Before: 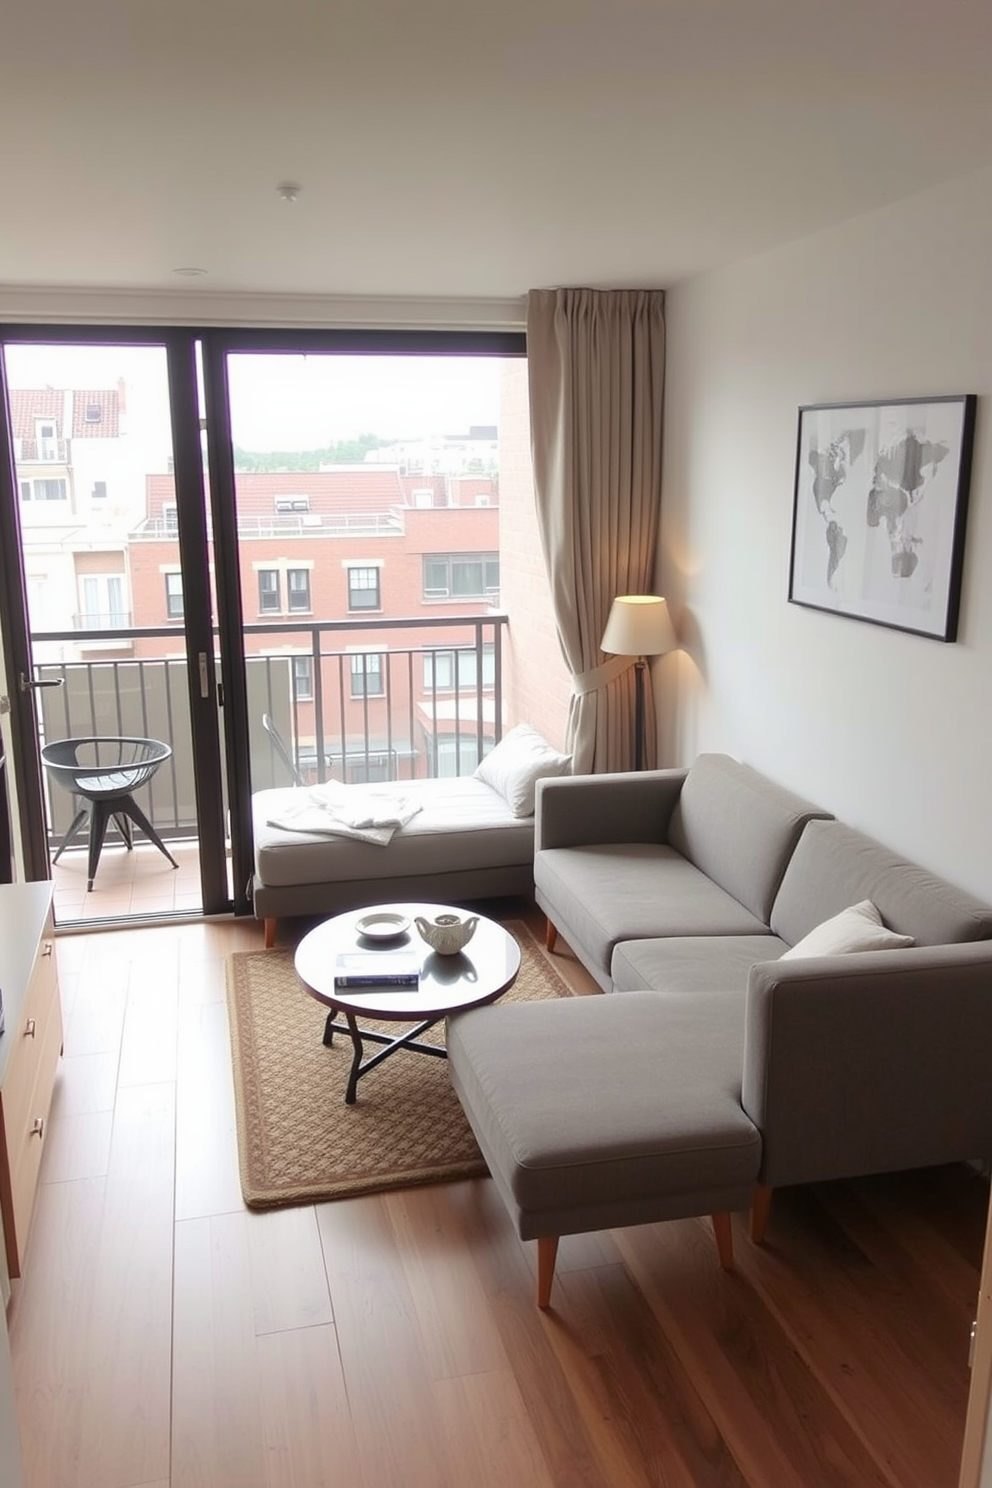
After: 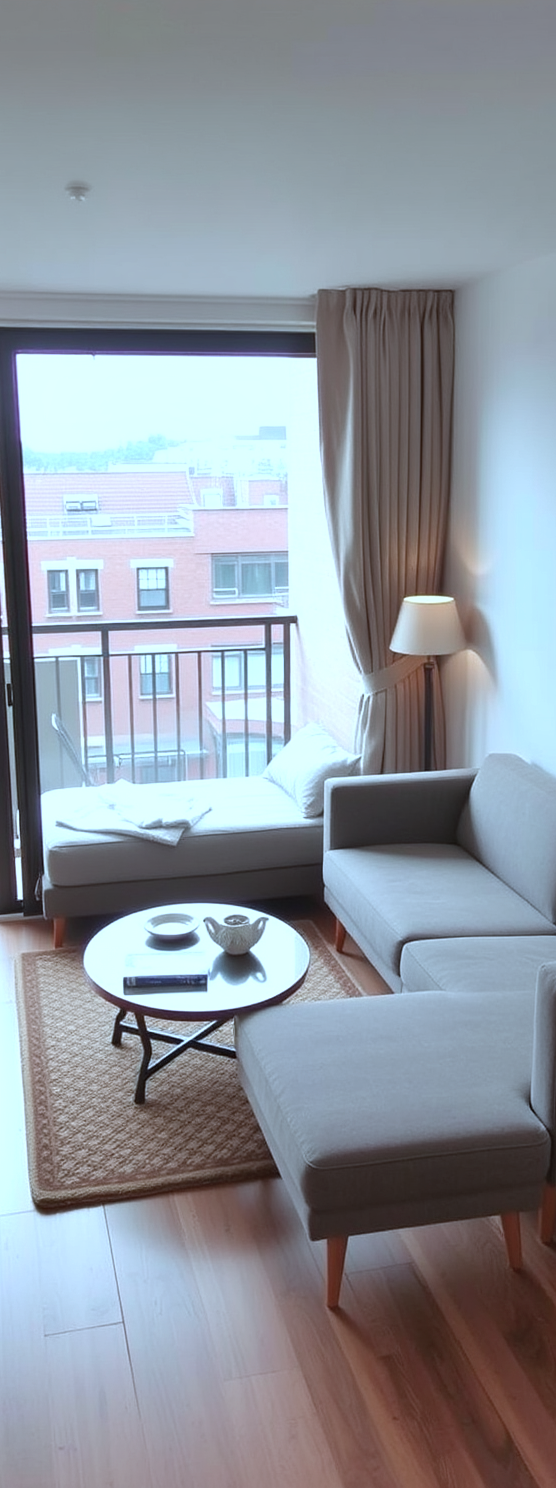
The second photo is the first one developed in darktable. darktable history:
color correction: highlights a* -8.76, highlights b* -23.88
crop: left 21.36%, right 22.535%
exposure: black level correction 0, exposure 0.199 EV, compensate exposure bias true, compensate highlight preservation false
shadows and highlights: soften with gaussian
